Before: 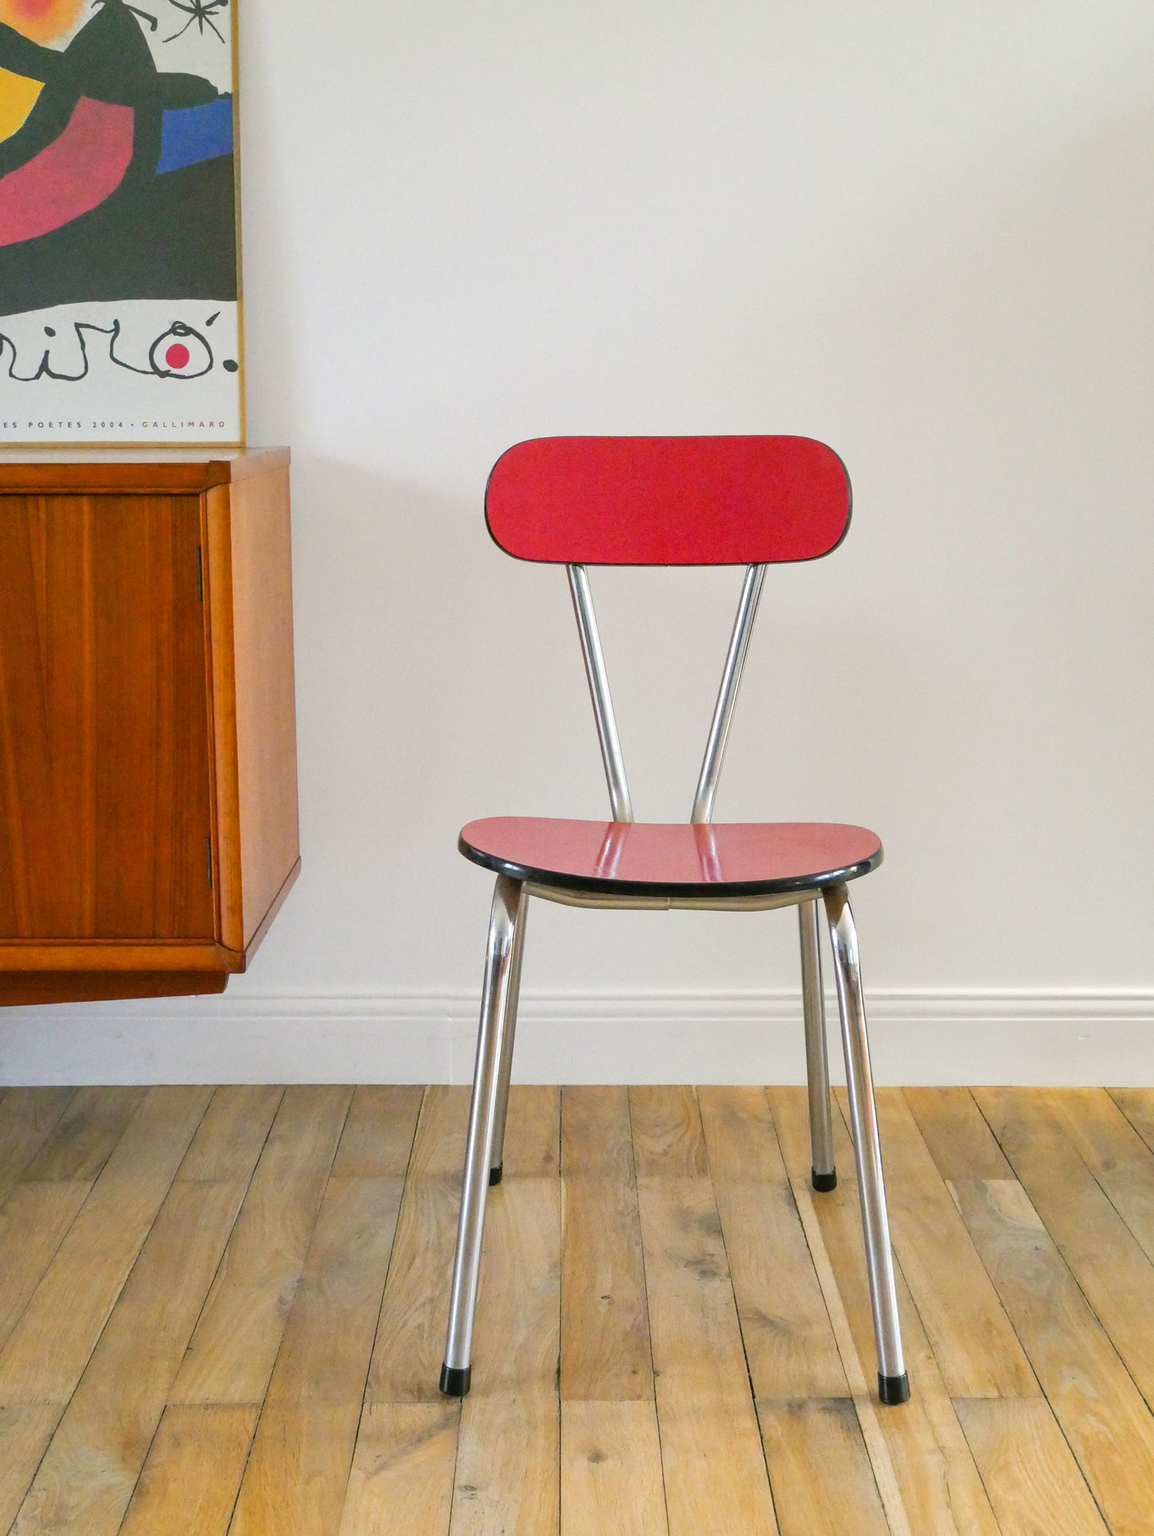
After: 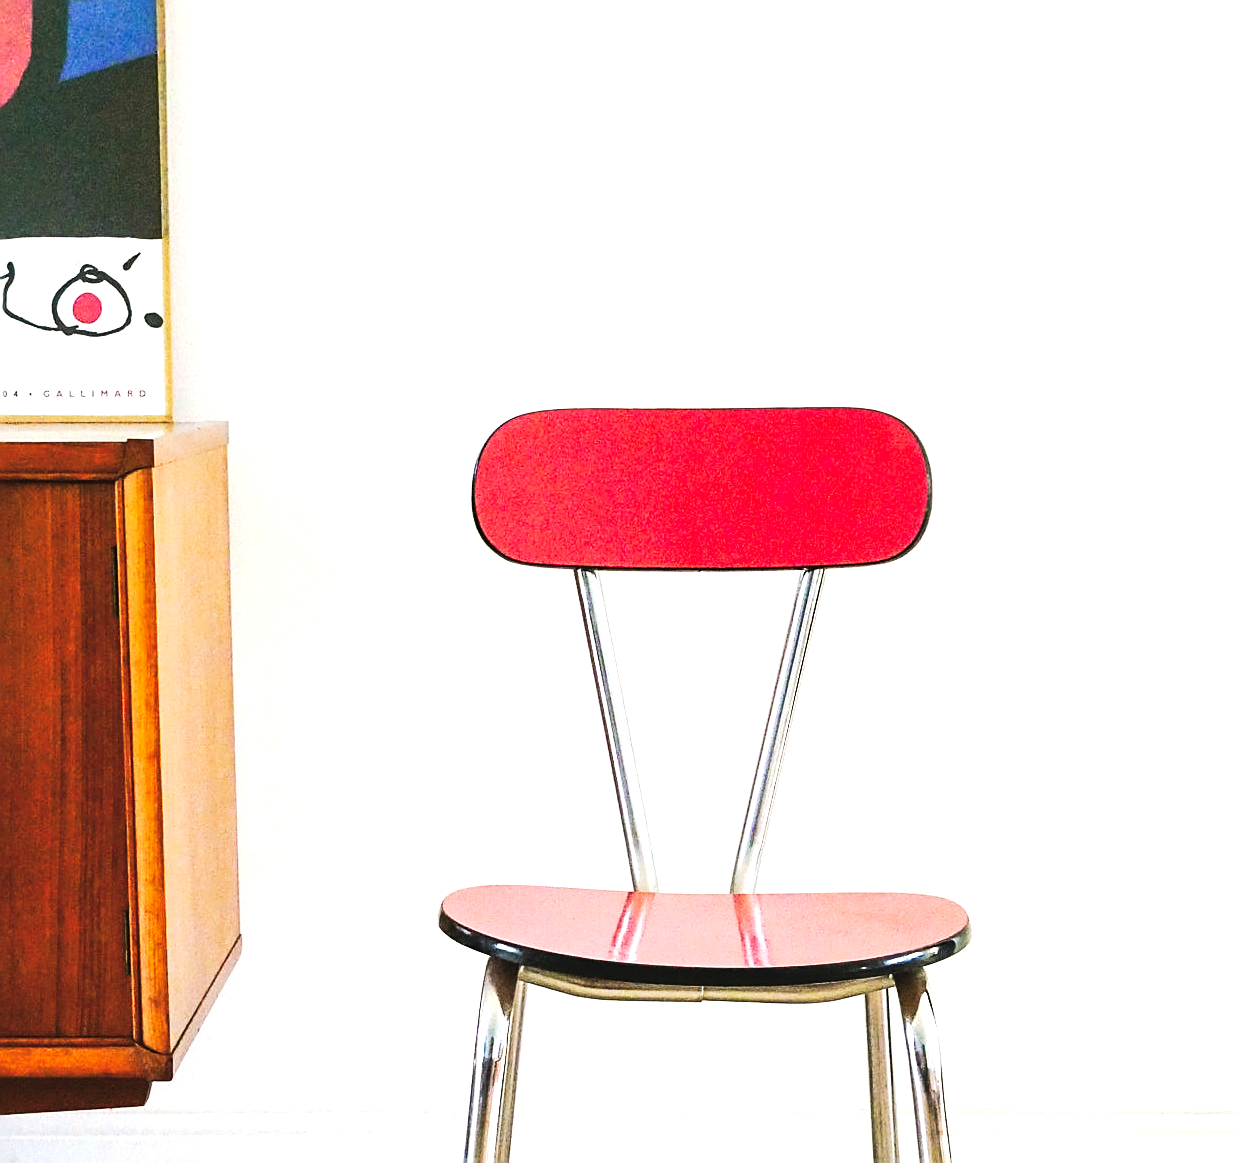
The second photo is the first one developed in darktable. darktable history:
velvia: on, module defaults
tone equalizer: -8 EV -1.08 EV, -7 EV -1.01 EV, -6 EV -0.867 EV, -5 EV -0.578 EV, -3 EV 0.578 EV, -2 EV 0.867 EV, -1 EV 1.01 EV, +0 EV 1.08 EV, edges refinement/feathering 500, mask exposure compensation -1.57 EV, preserve details no
levels: levels [0, 0.492, 0.984]
crop and rotate: left 9.345%, top 7.22%, right 4.982%, bottom 32.331%
tone curve: curves: ch0 [(0, 0) (0.003, 0.023) (0.011, 0.024) (0.025, 0.026) (0.044, 0.035) (0.069, 0.05) (0.1, 0.071) (0.136, 0.098) (0.177, 0.135) (0.224, 0.172) (0.277, 0.227) (0.335, 0.296) (0.399, 0.372) (0.468, 0.462) (0.543, 0.58) (0.623, 0.697) (0.709, 0.789) (0.801, 0.86) (0.898, 0.918) (1, 1)], preserve colors none
sharpen: amount 0.6
exposure: black level correction -0.015, compensate highlight preservation false
